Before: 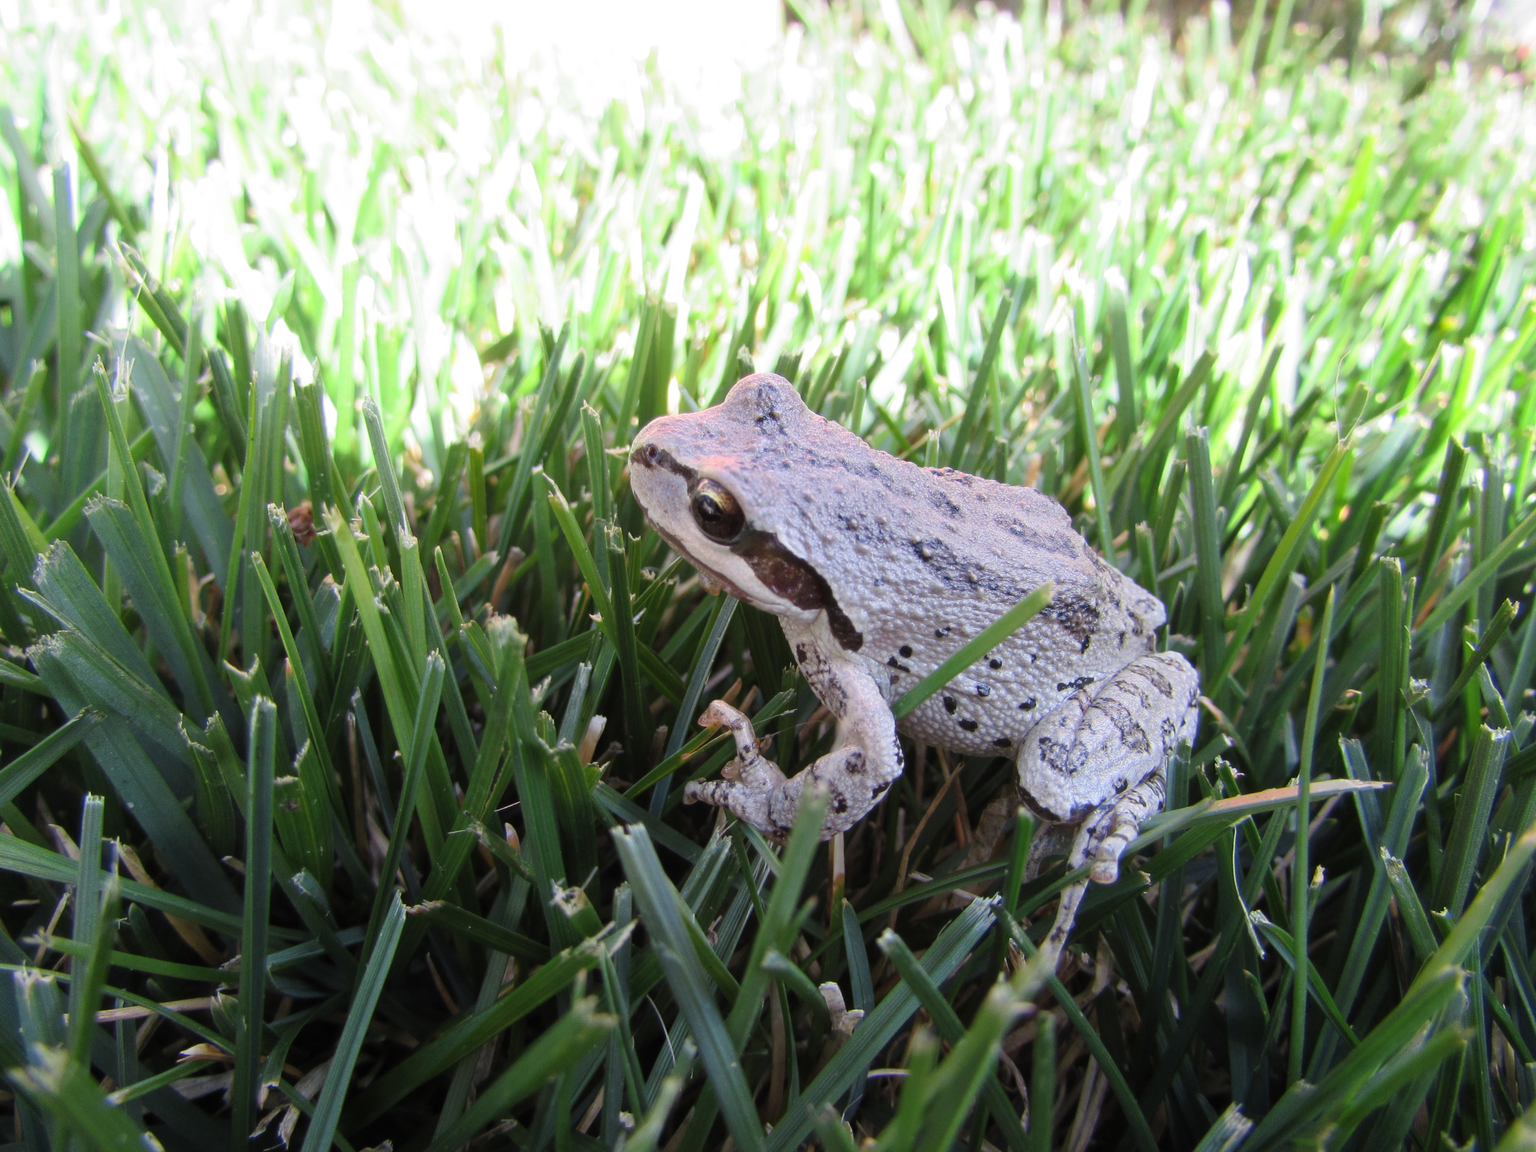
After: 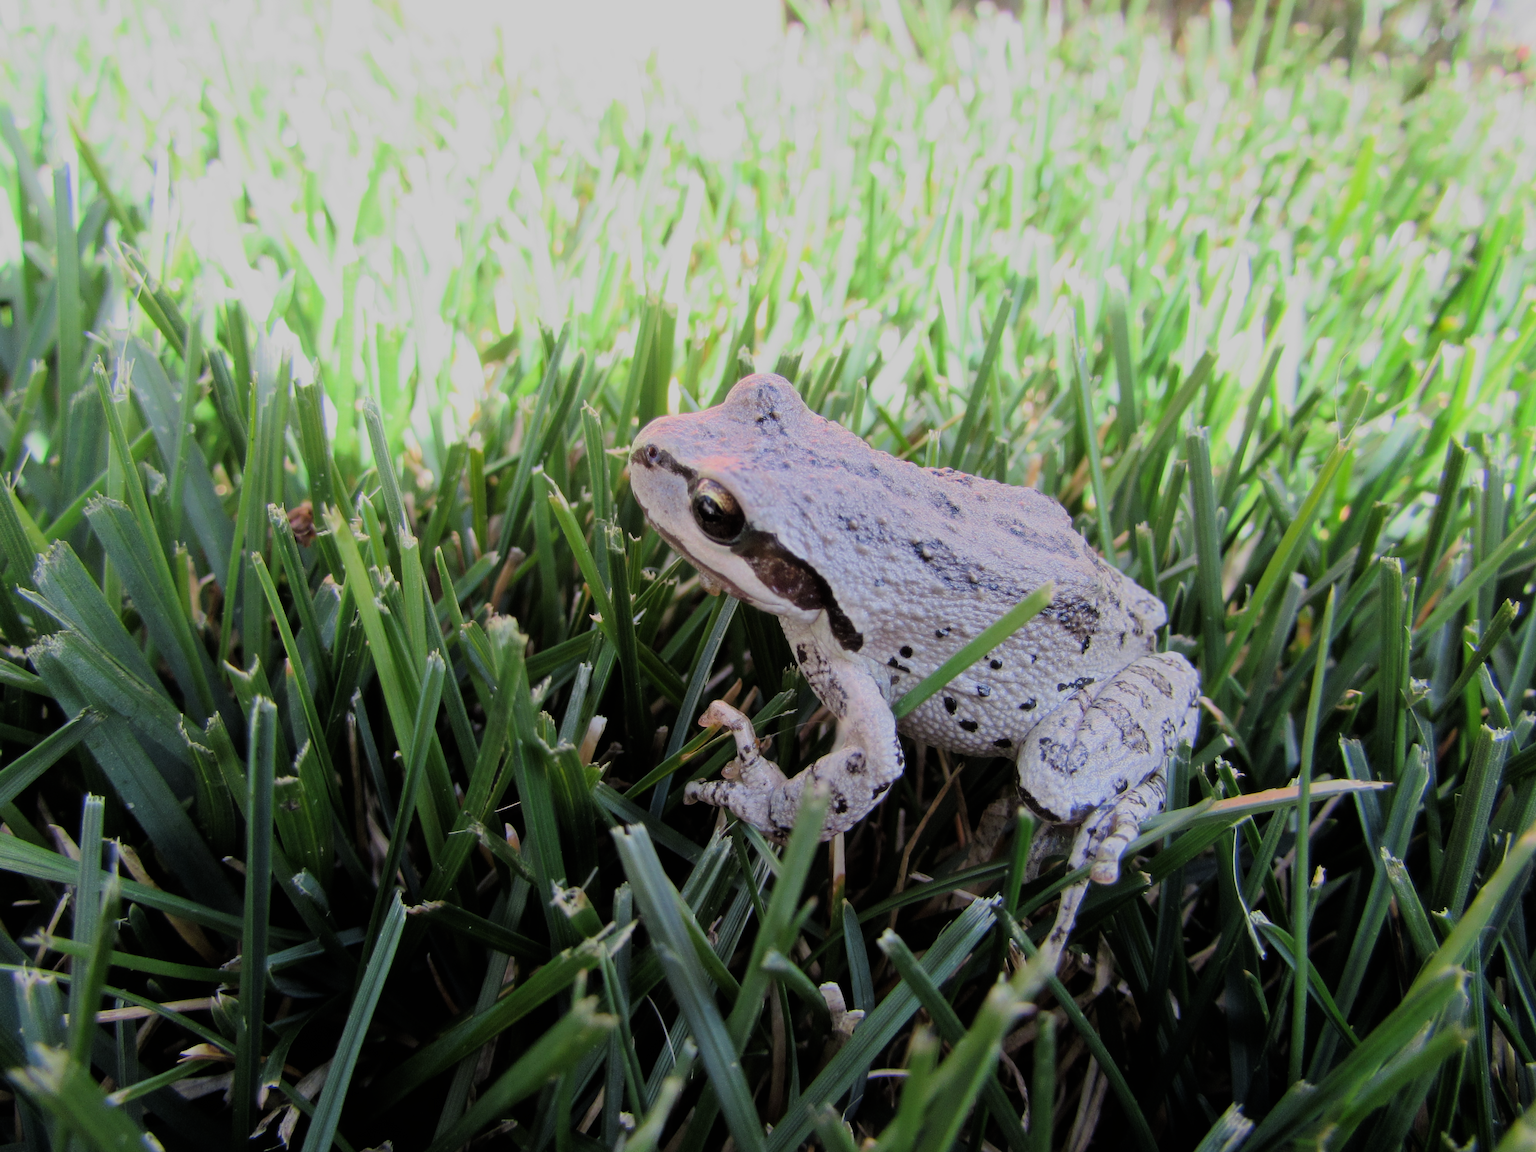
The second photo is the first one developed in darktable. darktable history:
filmic rgb: black relative exposure -6.94 EV, white relative exposure 5.61 EV, hardness 2.85, color science v6 (2022)
